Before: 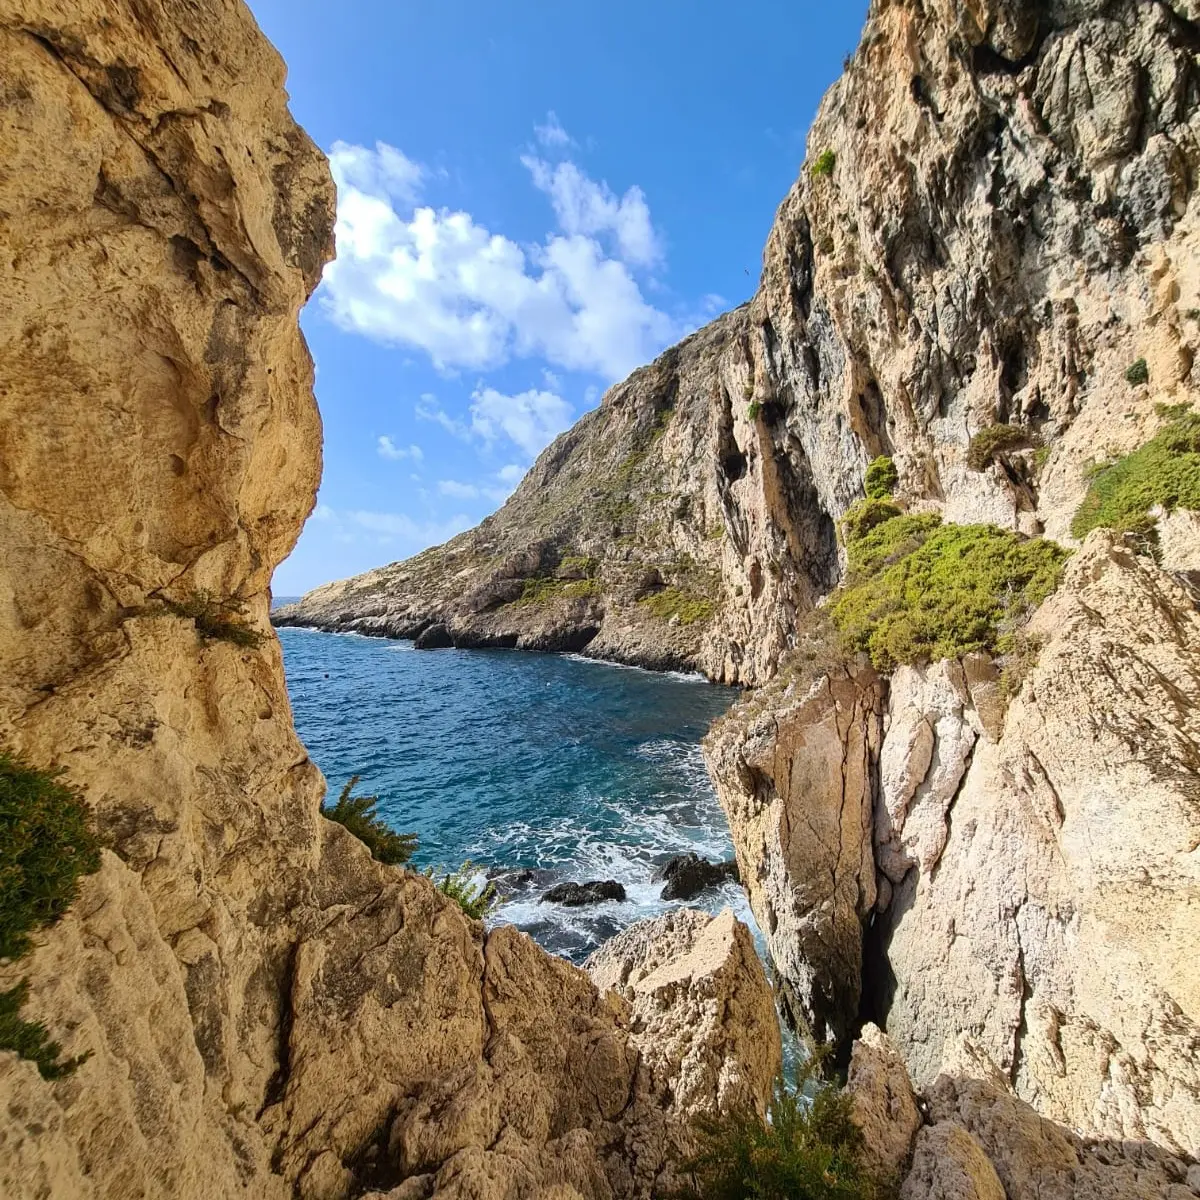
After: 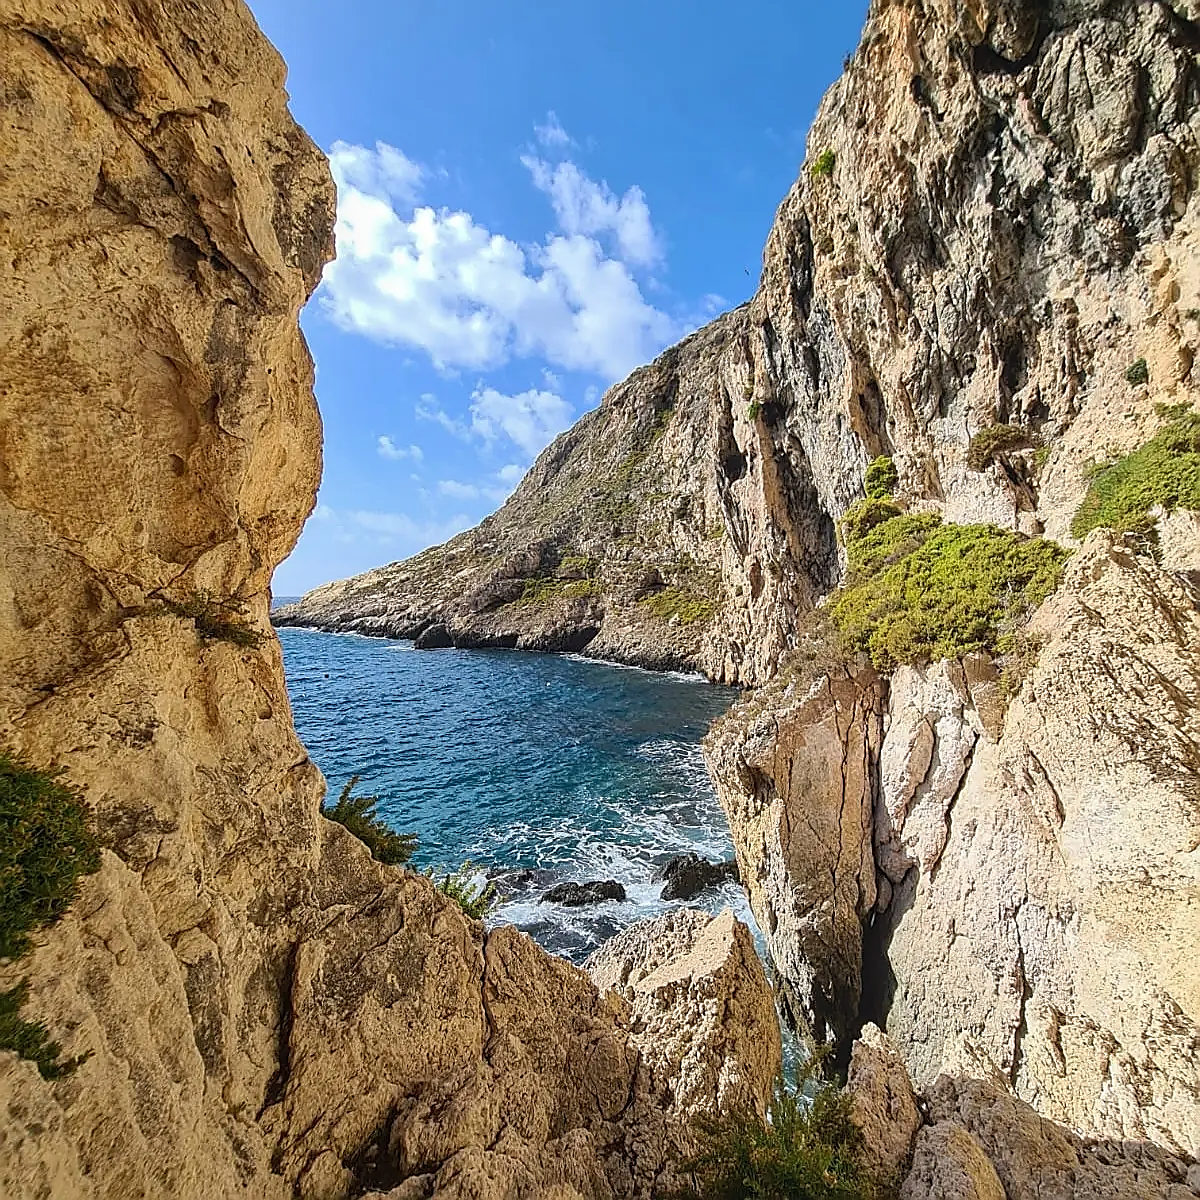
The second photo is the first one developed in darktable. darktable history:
sharpen: radius 1.409, amount 1.26, threshold 0.678
local contrast: detail 110%
